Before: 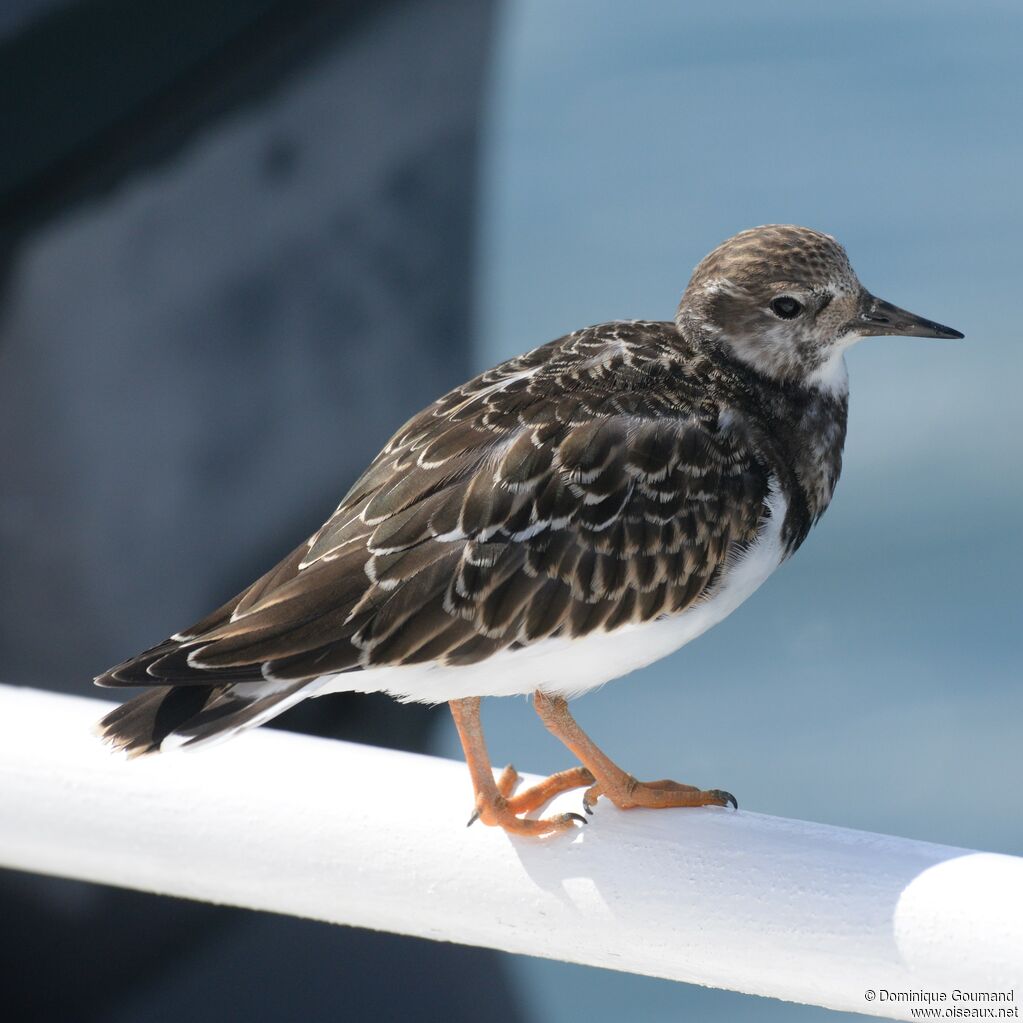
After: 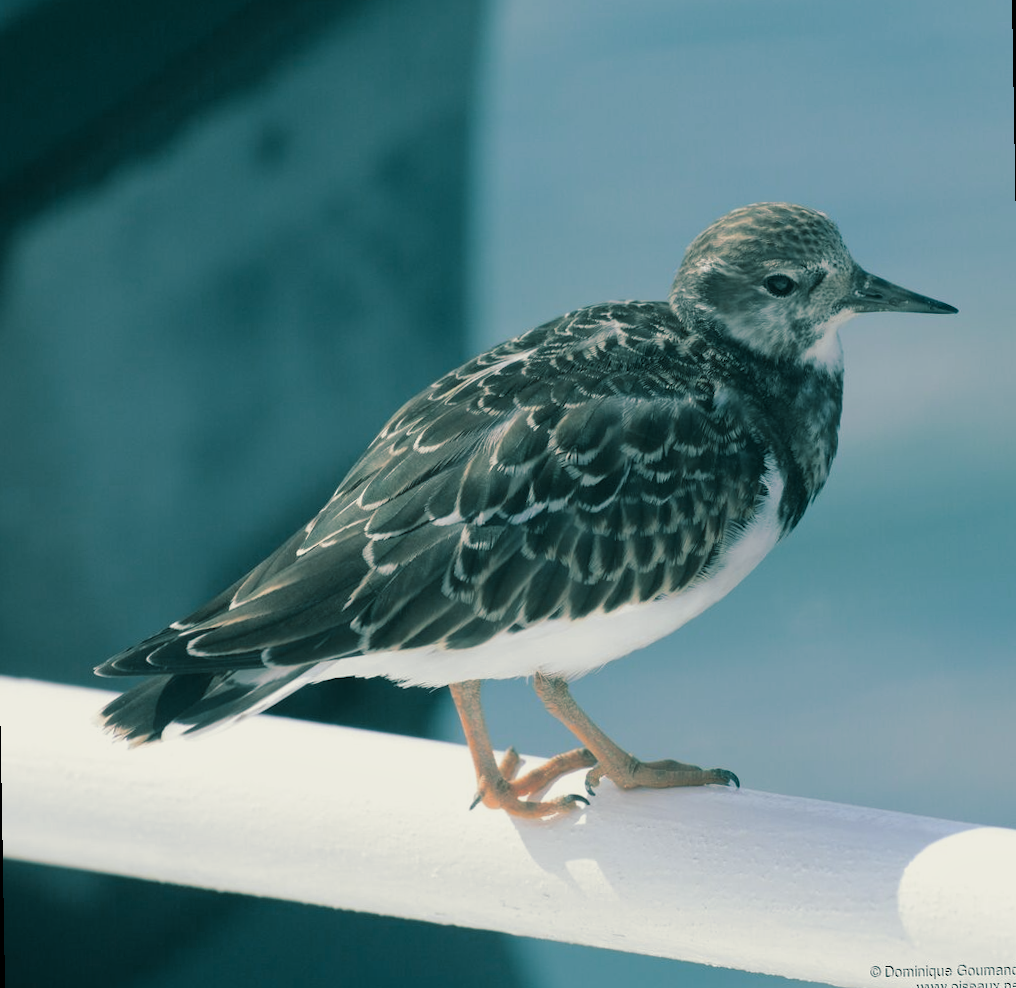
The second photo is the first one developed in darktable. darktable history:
split-toning: shadows › hue 186.43°, highlights › hue 49.29°, compress 30.29%
color correction: highlights a* -2.68, highlights b* 2.57
rotate and perspective: rotation -1°, crop left 0.011, crop right 0.989, crop top 0.025, crop bottom 0.975
tone equalizer: -7 EV 0.18 EV, -6 EV 0.12 EV, -5 EV 0.08 EV, -4 EV 0.04 EV, -2 EV -0.02 EV, -1 EV -0.04 EV, +0 EV -0.06 EV, luminance estimator HSV value / RGB max
color balance rgb: shadows lift › chroma 1%, shadows lift › hue 113°, highlights gain › chroma 0.2%, highlights gain › hue 333°, perceptual saturation grading › global saturation 20%, perceptual saturation grading › highlights -50%, perceptual saturation grading › shadows 25%, contrast -10%
